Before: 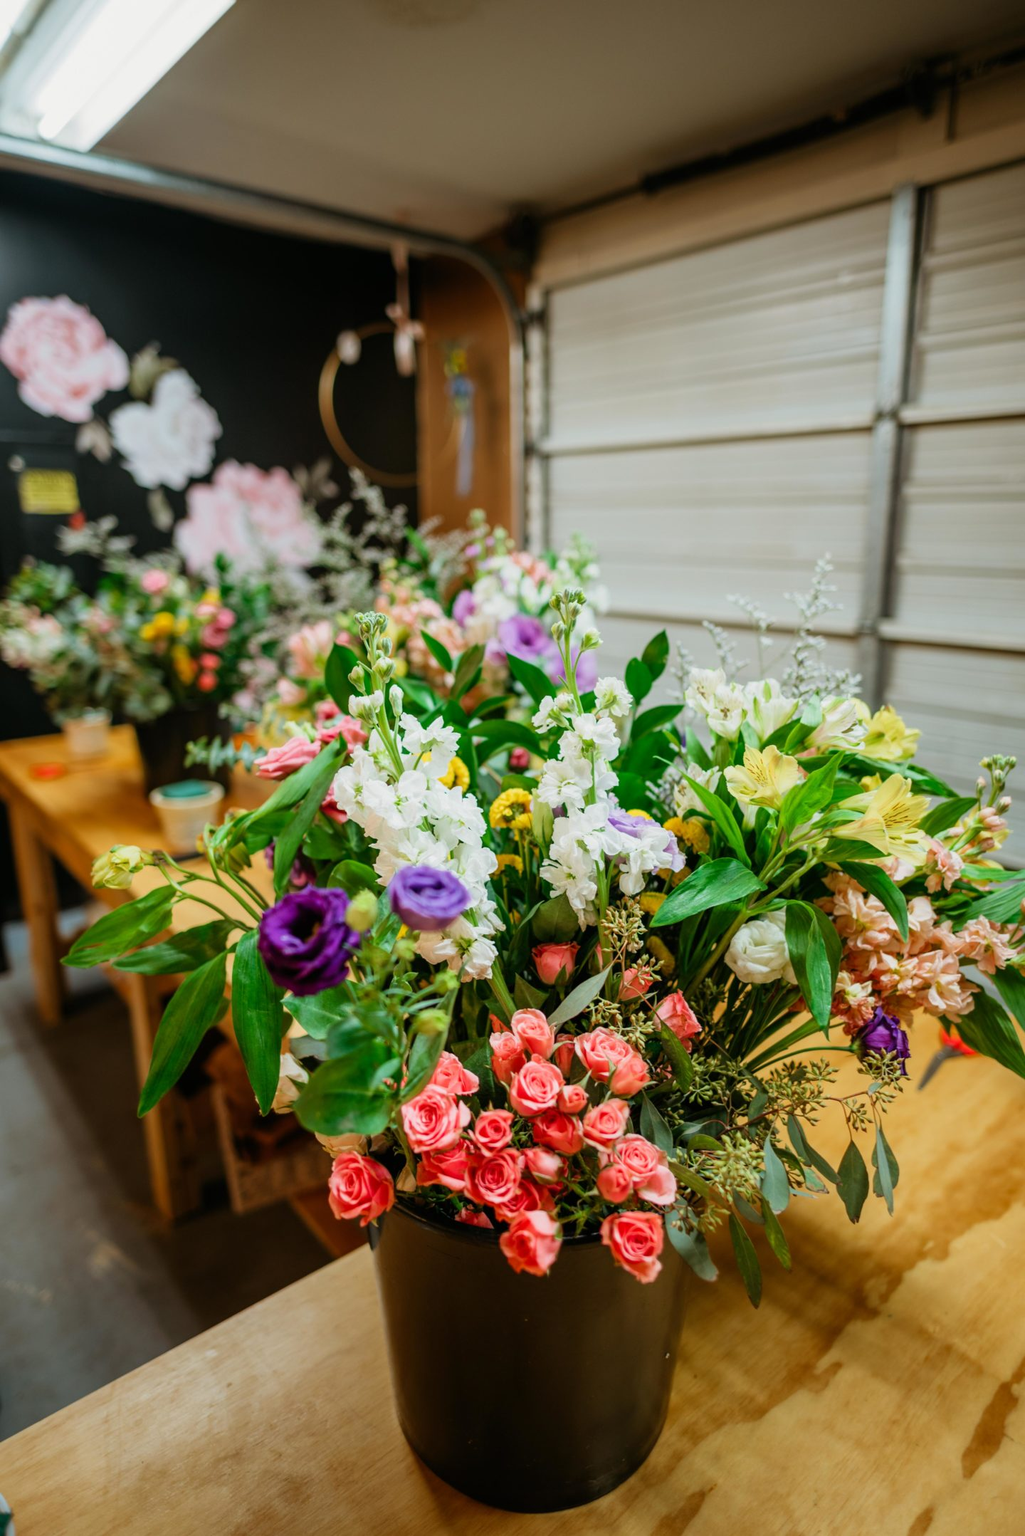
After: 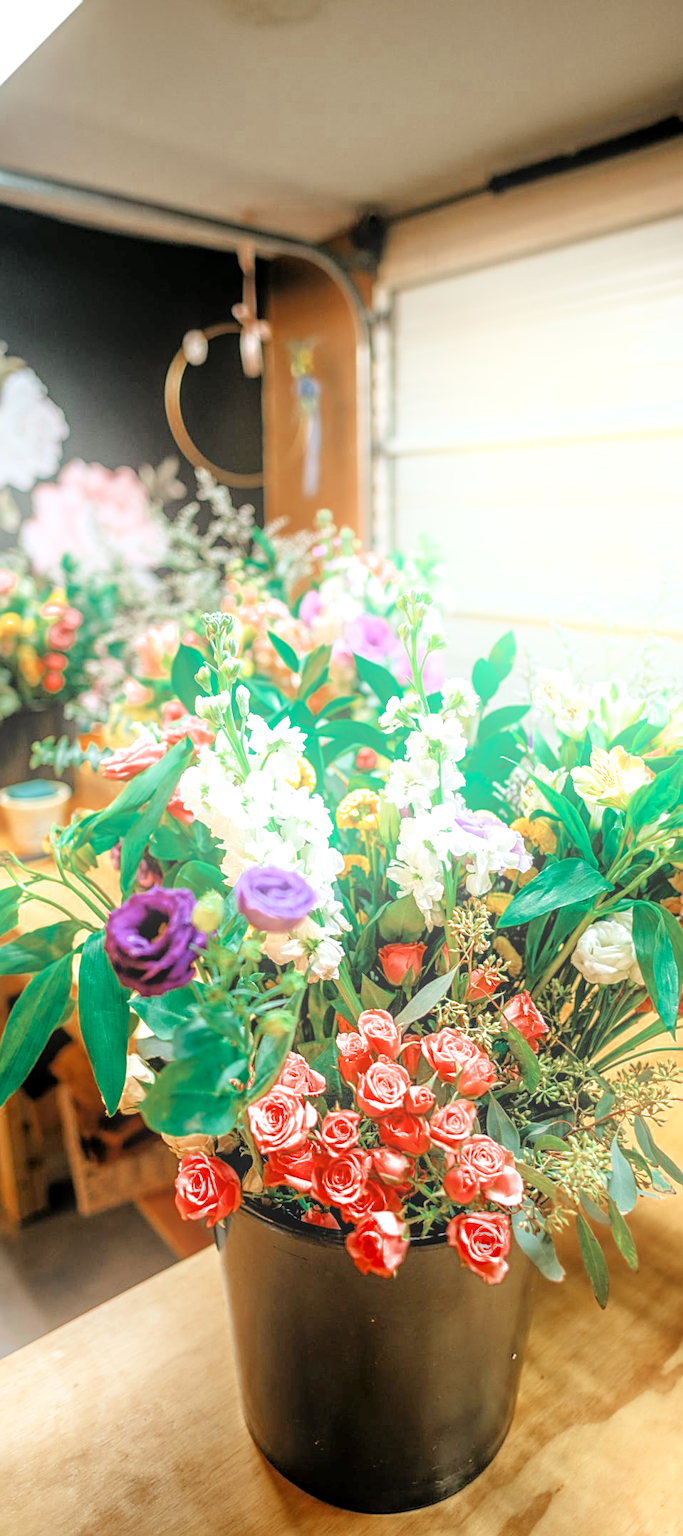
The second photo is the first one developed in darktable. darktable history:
crop and rotate: left 15.055%, right 18.278%
exposure: black level correction 0, exposure 1.1 EV, compensate exposure bias true, compensate highlight preservation false
filmic rgb: black relative exposure -15 EV, white relative exposure 3 EV, threshold 6 EV, target black luminance 0%, hardness 9.27, latitude 99%, contrast 0.912, shadows ↔ highlights balance 0.505%, add noise in highlights 0, color science v3 (2019), use custom middle-gray values true, iterations of high-quality reconstruction 0, contrast in highlights soft, enable highlight reconstruction true
tone equalizer: -7 EV 0.15 EV, -6 EV 0.6 EV, -5 EV 1.15 EV, -4 EV 1.33 EV, -3 EV 1.15 EV, -2 EV 0.6 EV, -1 EV 0.15 EV, mask exposure compensation -0.5 EV
sharpen: on, module defaults
bloom: on, module defaults
color zones: curves: ch0 [(0, 0.5) (0.125, 0.4) (0.25, 0.5) (0.375, 0.4) (0.5, 0.4) (0.625, 0.35) (0.75, 0.35) (0.875, 0.5)]; ch1 [(0, 0.35) (0.125, 0.45) (0.25, 0.35) (0.375, 0.35) (0.5, 0.35) (0.625, 0.35) (0.75, 0.45) (0.875, 0.35)]; ch2 [(0, 0.6) (0.125, 0.5) (0.25, 0.5) (0.375, 0.6) (0.5, 0.6) (0.625, 0.5) (0.75, 0.5) (0.875, 0.5)]
local contrast: detail 130%
